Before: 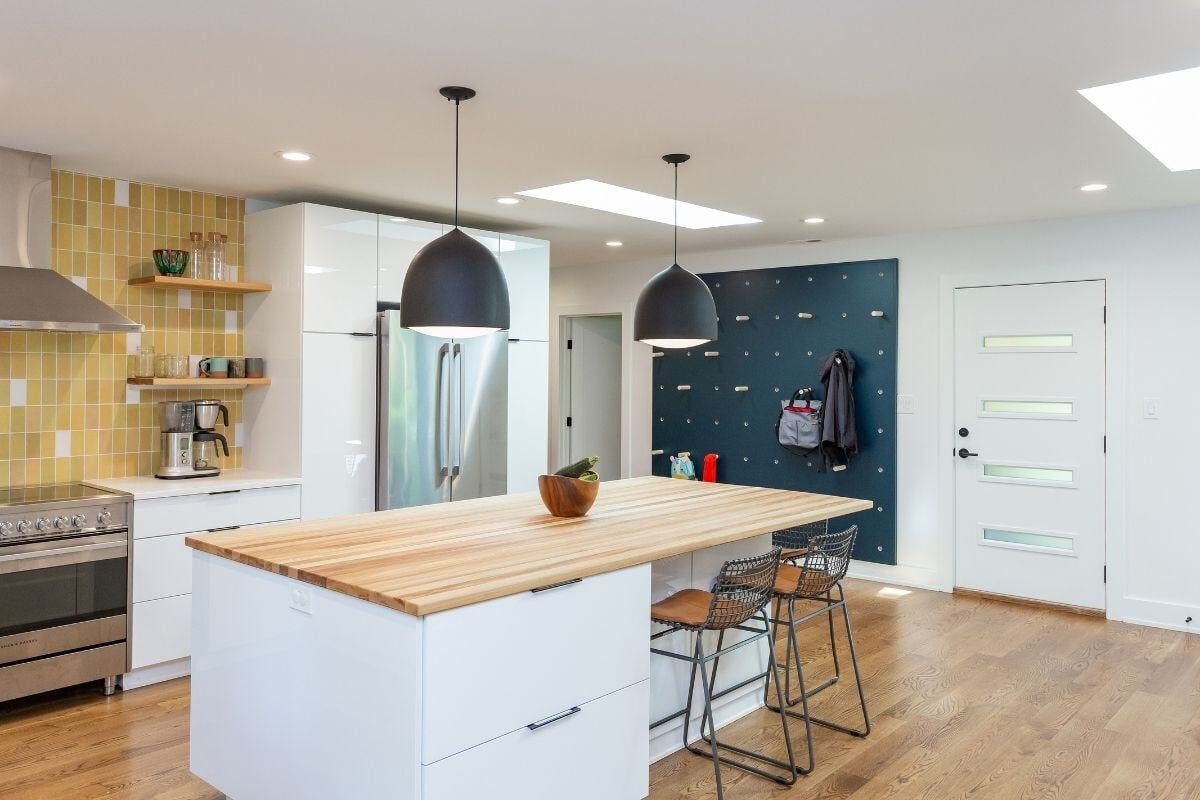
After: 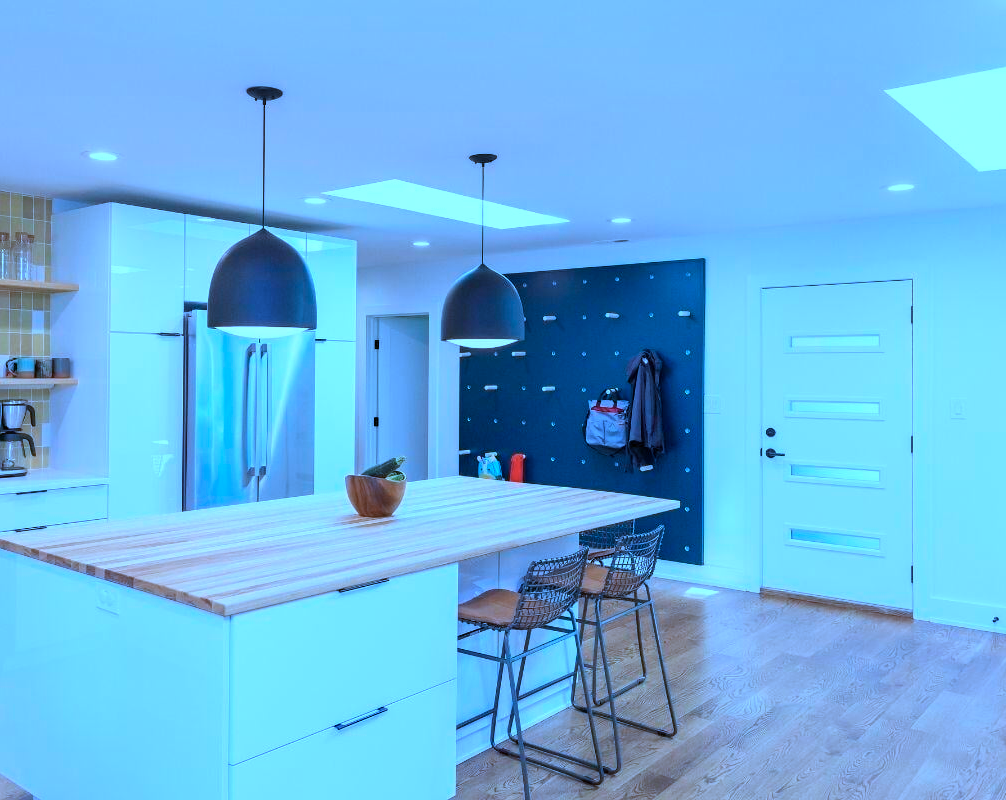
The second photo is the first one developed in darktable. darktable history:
color calibration: illuminant as shot in camera, x 0.462, y 0.419, temperature 2651.64 K
crop: left 16.145%
